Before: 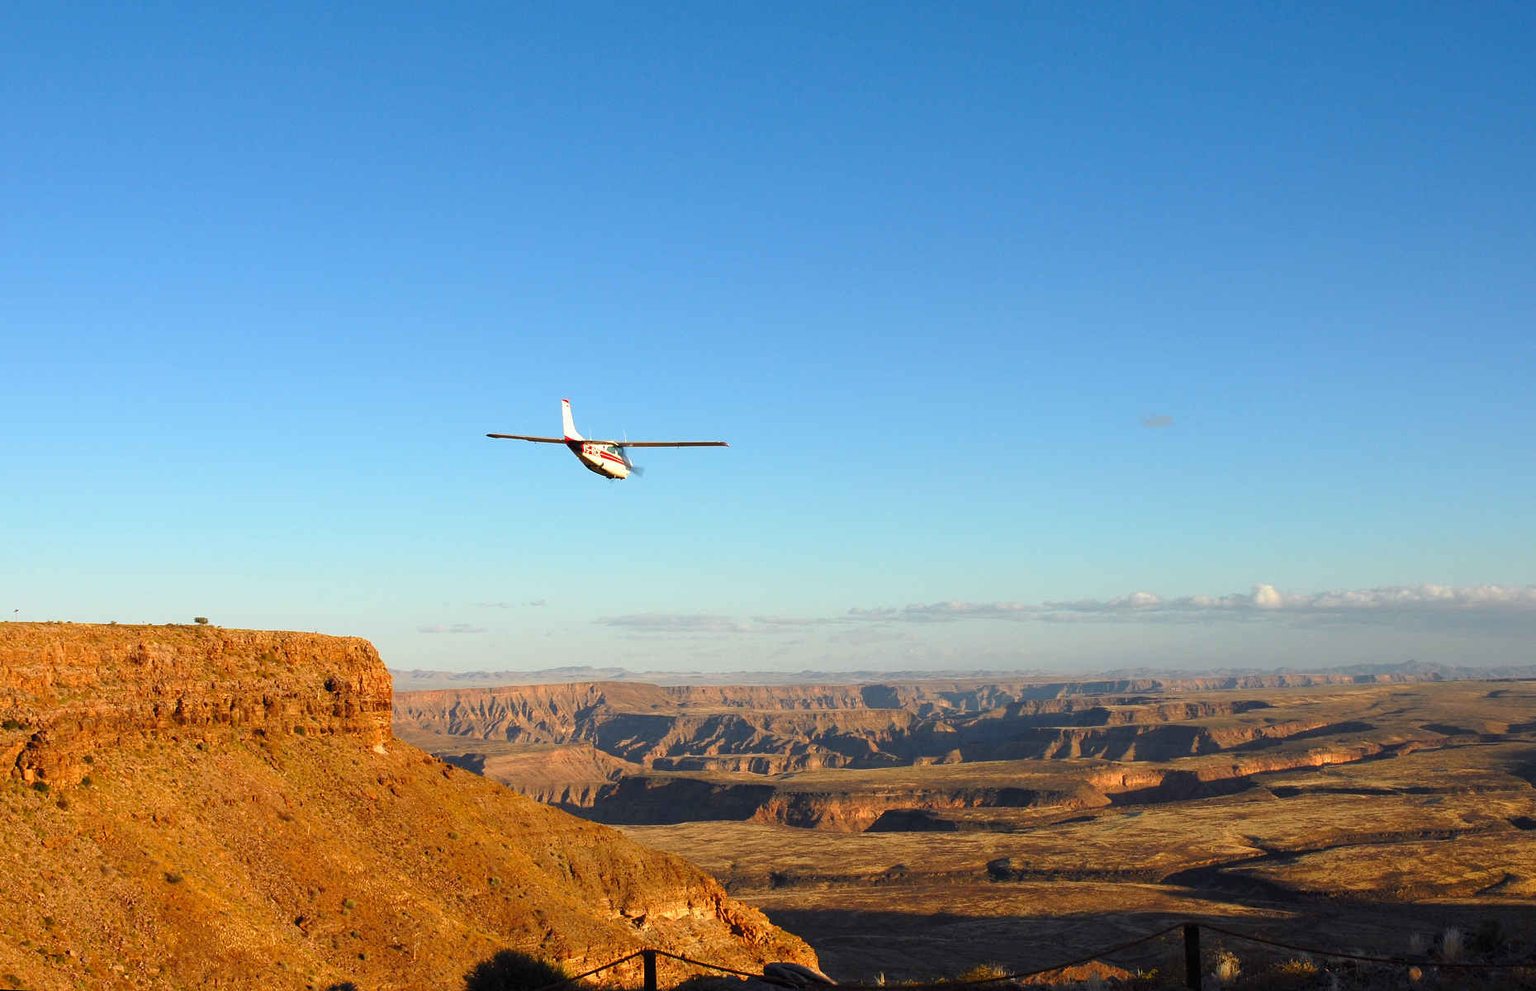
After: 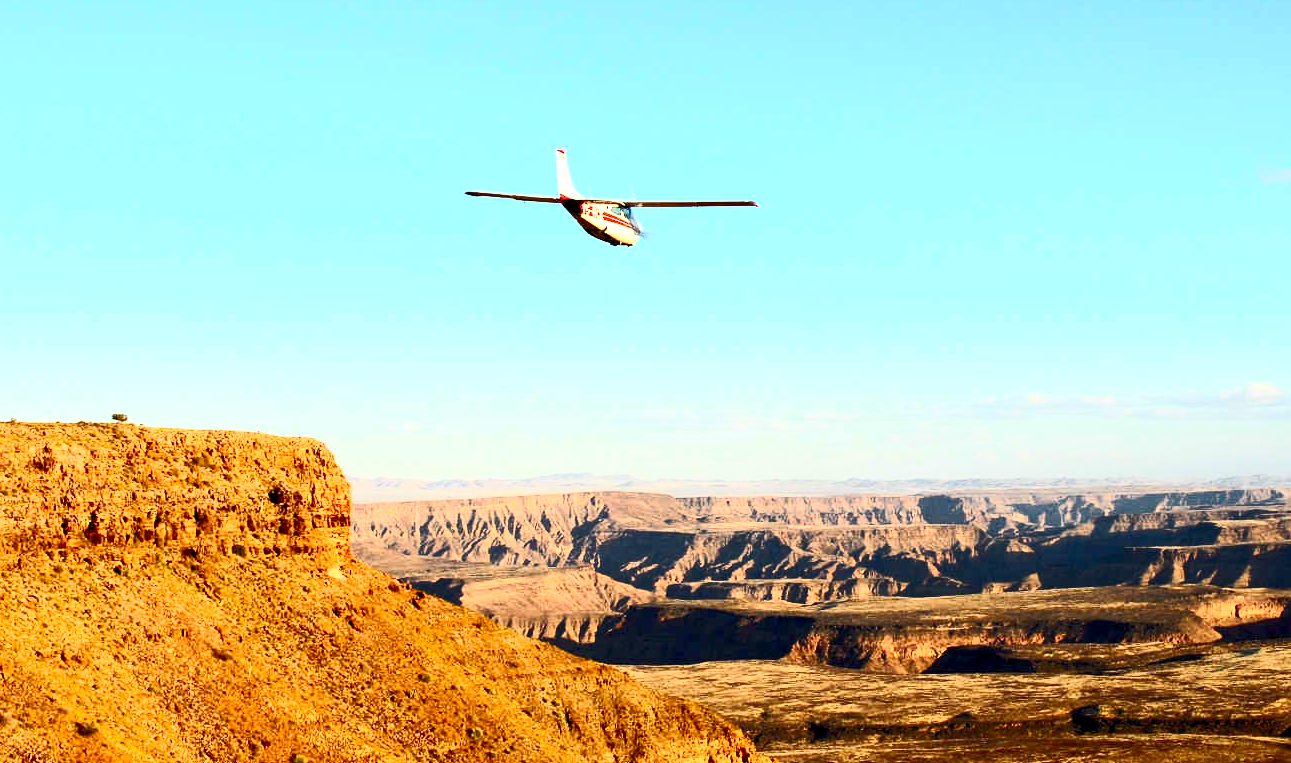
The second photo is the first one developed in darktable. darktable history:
crop: left 6.674%, top 27.846%, right 23.884%, bottom 8.525%
contrast brightness saturation: contrast 0.637, brightness 0.329, saturation 0.148
base curve: curves: ch0 [(0.017, 0) (0.425, 0.441) (0.844, 0.933) (1, 1)], preserve colors none
